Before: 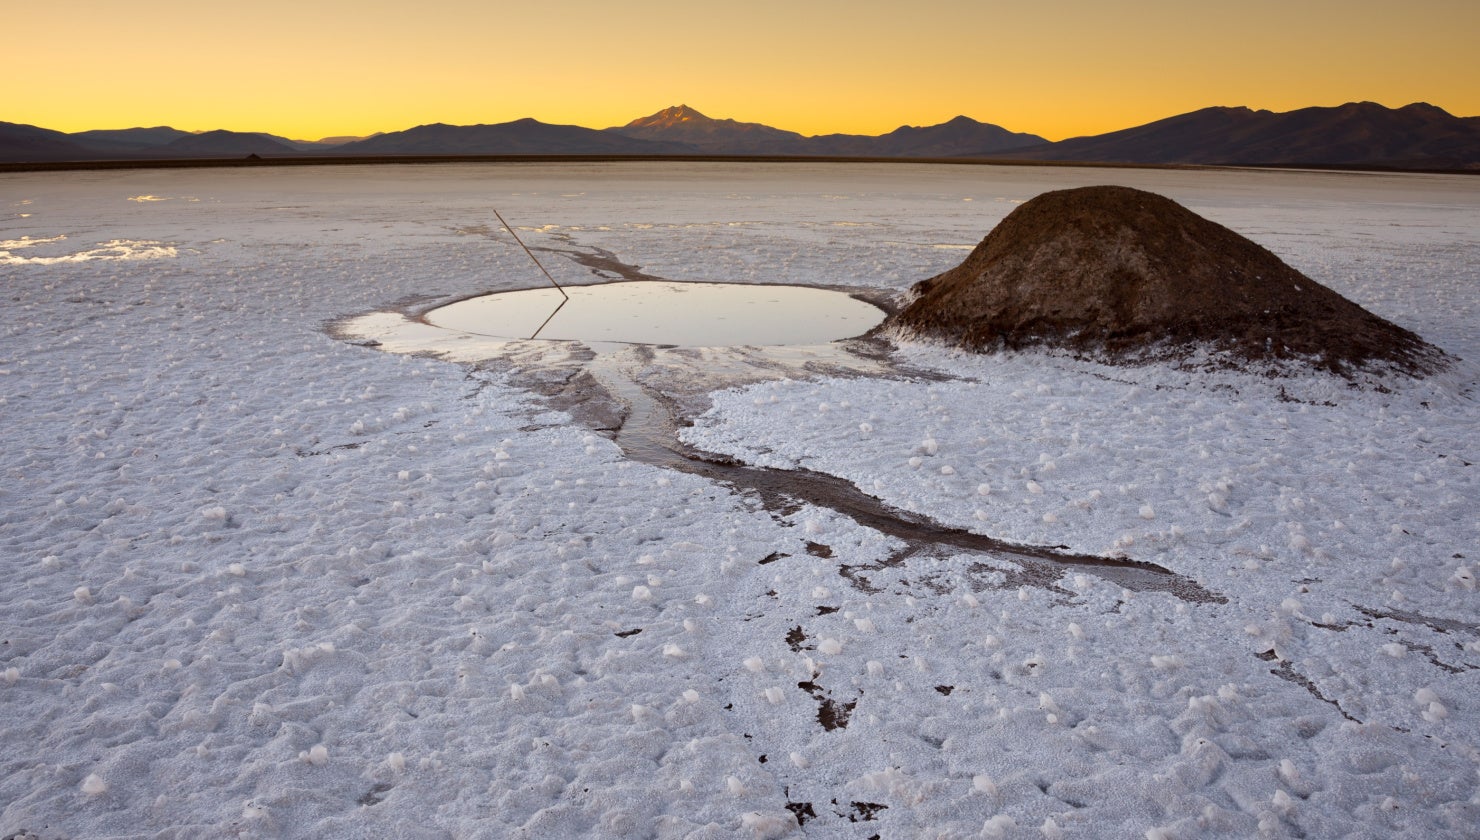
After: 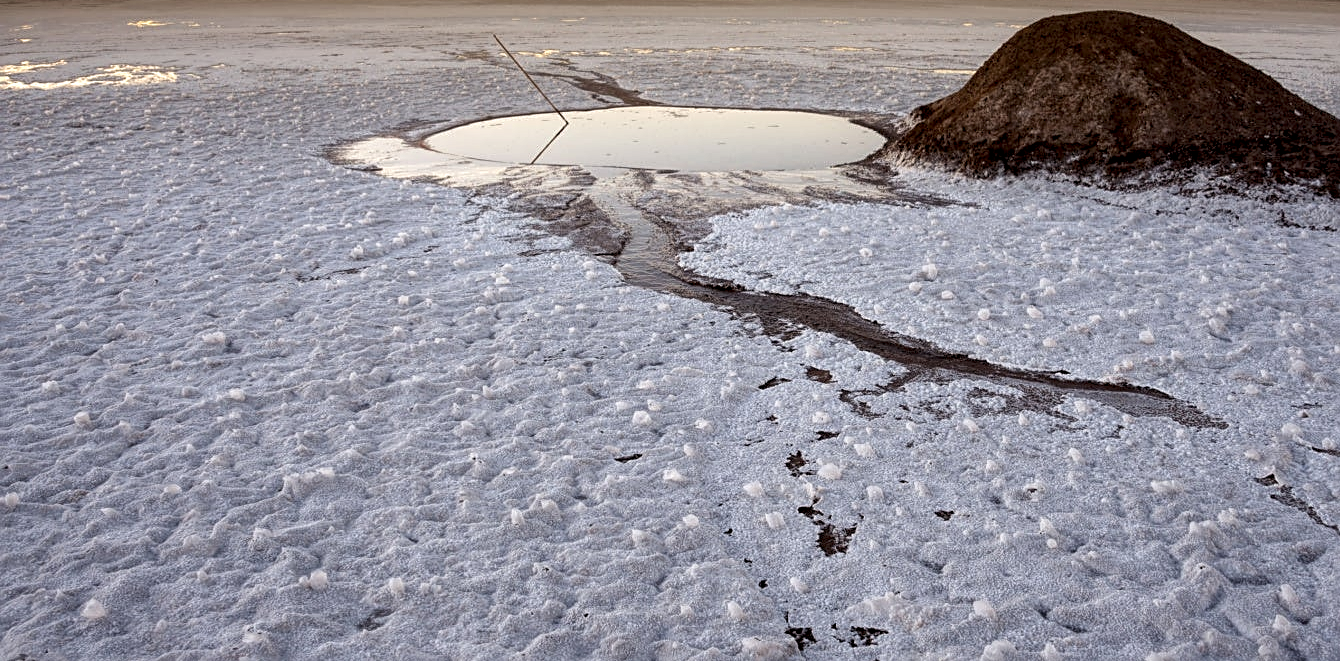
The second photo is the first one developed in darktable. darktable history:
sharpen: on, module defaults
local contrast: highlights 100%, shadows 100%, detail 200%, midtone range 0.2
crop: top 20.916%, right 9.437%, bottom 0.316%
white balance: emerald 1
